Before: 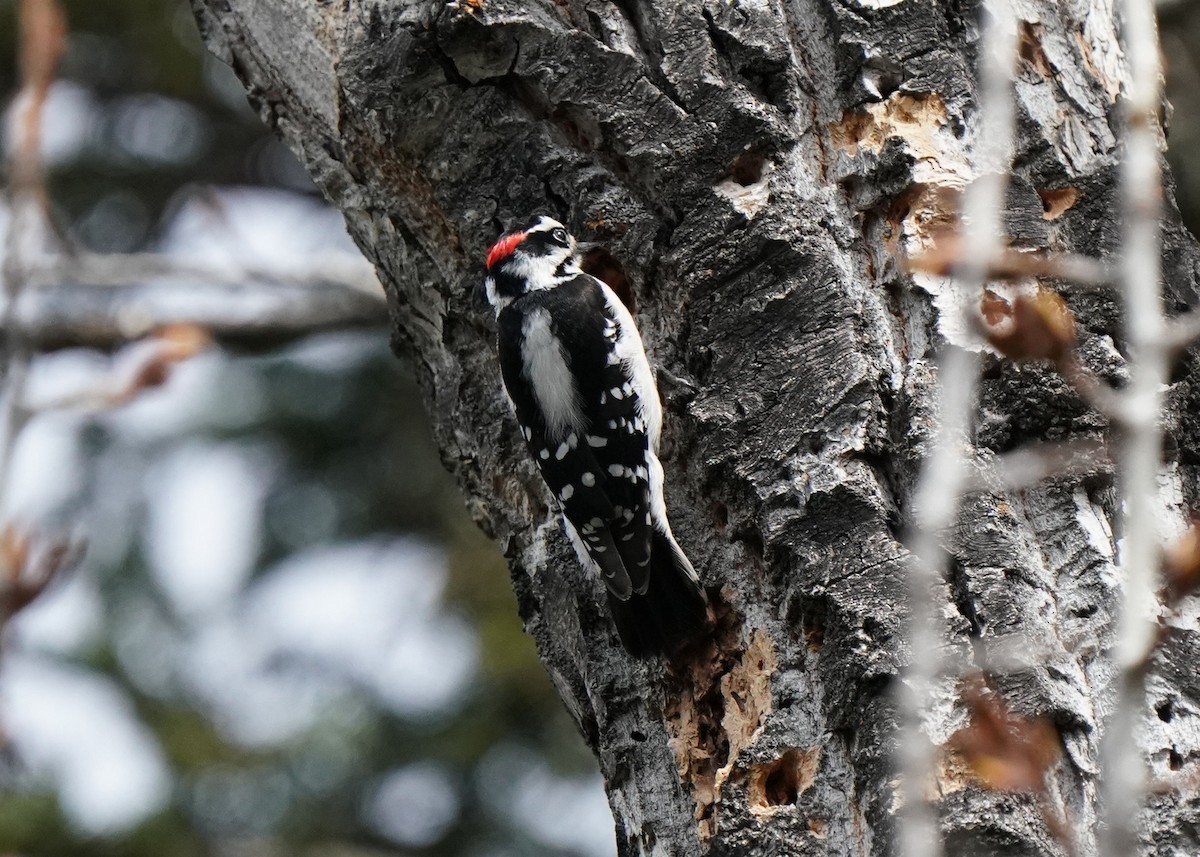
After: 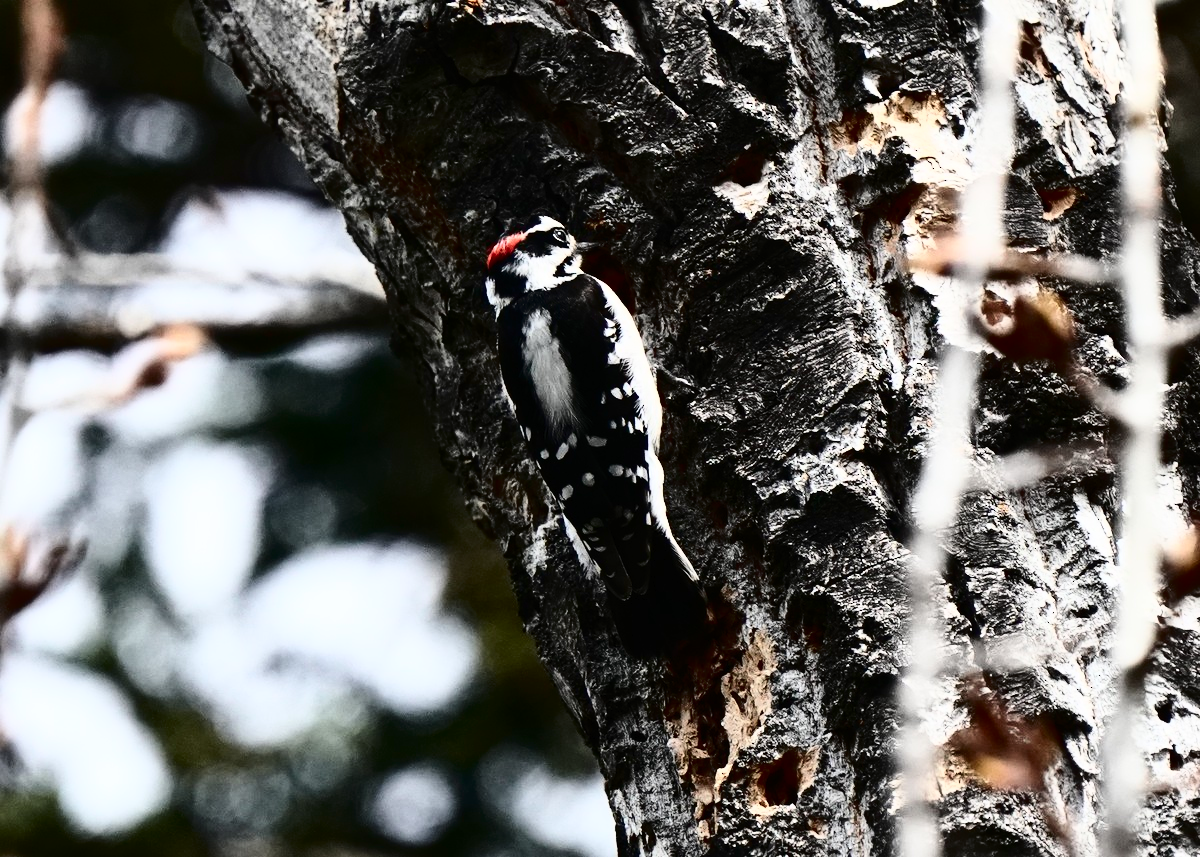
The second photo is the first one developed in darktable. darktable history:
tone curve: curves: ch0 [(0, 0) (0.003, 0.005) (0.011, 0.008) (0.025, 0.01) (0.044, 0.014) (0.069, 0.017) (0.1, 0.022) (0.136, 0.028) (0.177, 0.037) (0.224, 0.049) (0.277, 0.091) (0.335, 0.168) (0.399, 0.292) (0.468, 0.463) (0.543, 0.637) (0.623, 0.792) (0.709, 0.903) (0.801, 0.963) (0.898, 0.985) (1, 1)], color space Lab, independent channels, preserve colors none
